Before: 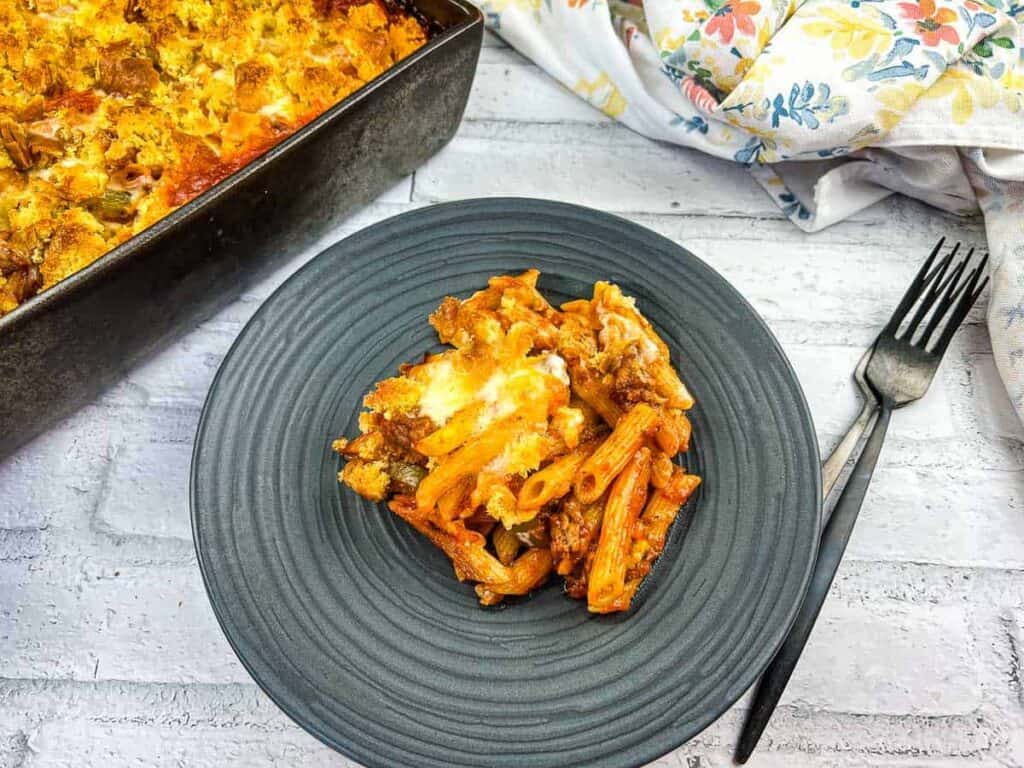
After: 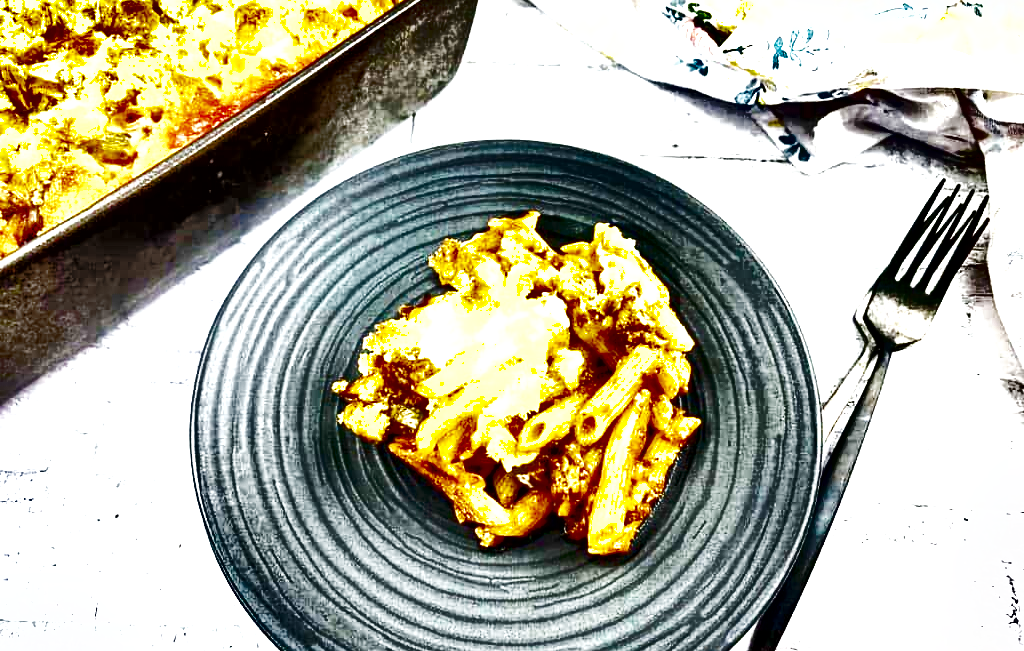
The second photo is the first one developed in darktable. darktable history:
tone equalizer: -8 EV -0.398 EV, -7 EV -0.417 EV, -6 EV -0.347 EV, -5 EV -0.247 EV, -3 EV 0.188 EV, -2 EV 0.31 EV, -1 EV 0.399 EV, +0 EV 0.44 EV, edges refinement/feathering 500, mask exposure compensation -1.57 EV, preserve details no
exposure: black level correction 0, exposure 1.102 EV, compensate highlight preservation false
local contrast: mode bilateral grid, contrast 20, coarseness 50, detail 179%, midtone range 0.2
tone curve: curves: ch0 [(0, 0) (0.003, 0.019) (0.011, 0.019) (0.025, 0.023) (0.044, 0.032) (0.069, 0.046) (0.1, 0.073) (0.136, 0.129) (0.177, 0.207) (0.224, 0.295) (0.277, 0.394) (0.335, 0.48) (0.399, 0.524) (0.468, 0.575) (0.543, 0.628) (0.623, 0.684) (0.709, 0.739) (0.801, 0.808) (0.898, 0.9) (1, 1)], color space Lab, linked channels, preserve colors none
base curve: curves: ch0 [(0, 0) (0.032, 0.037) (0.105, 0.228) (0.435, 0.76) (0.856, 0.983) (1, 1)], preserve colors none
crop: top 7.569%, bottom 7.591%
shadows and highlights: shadows 19.41, highlights -84.06, soften with gaussian
